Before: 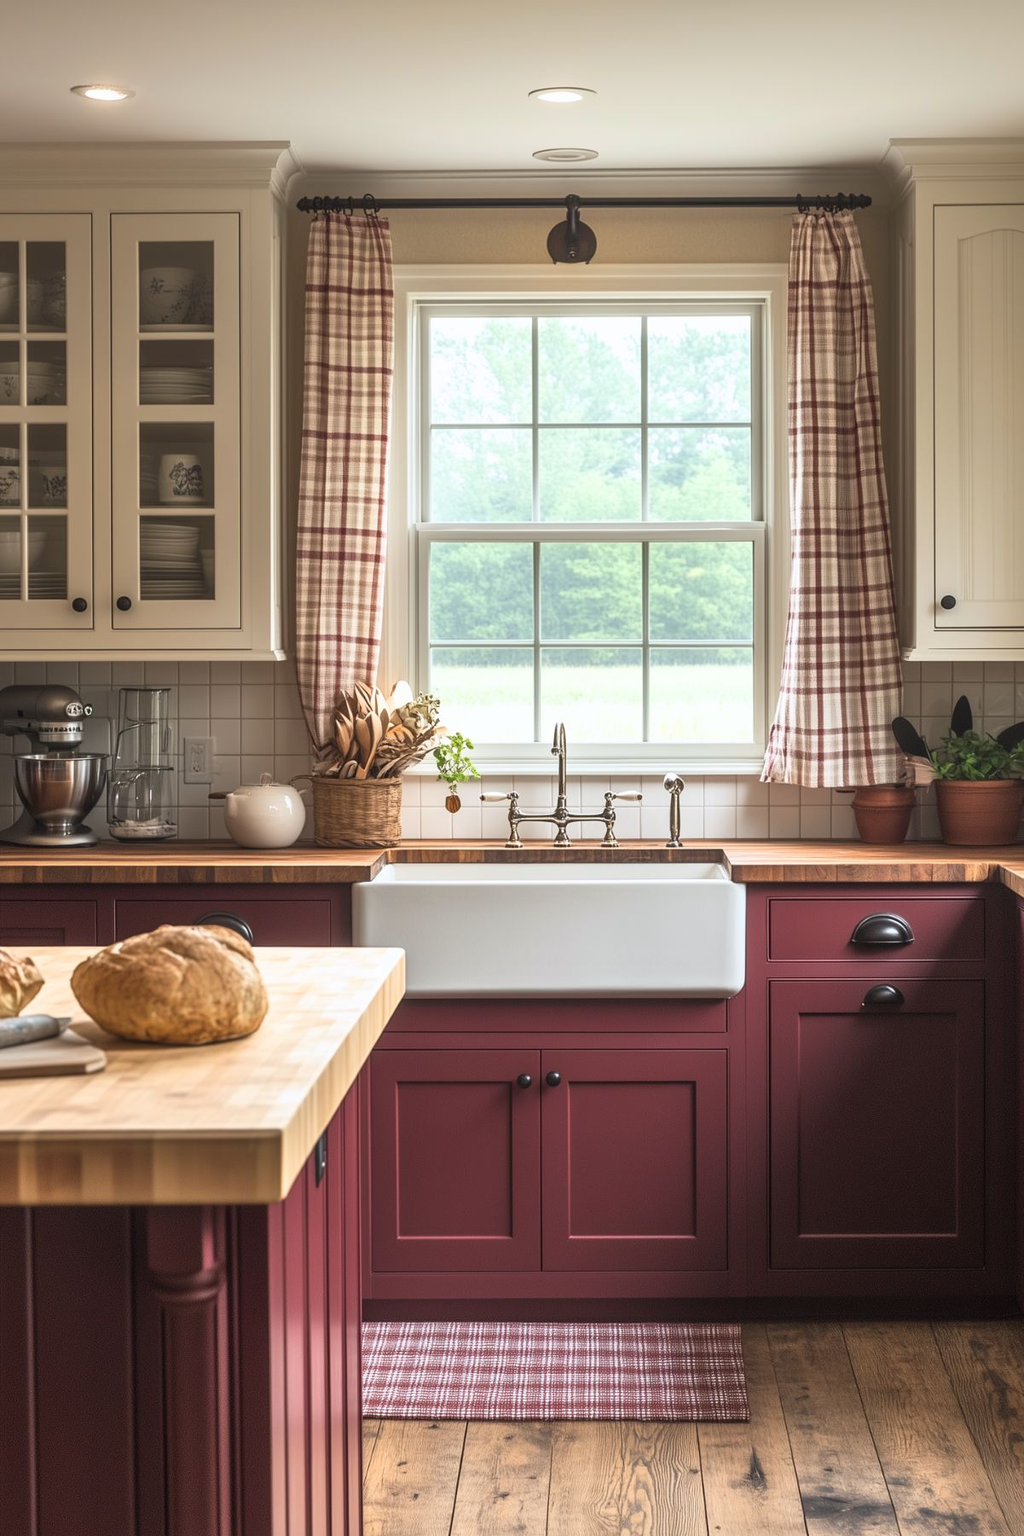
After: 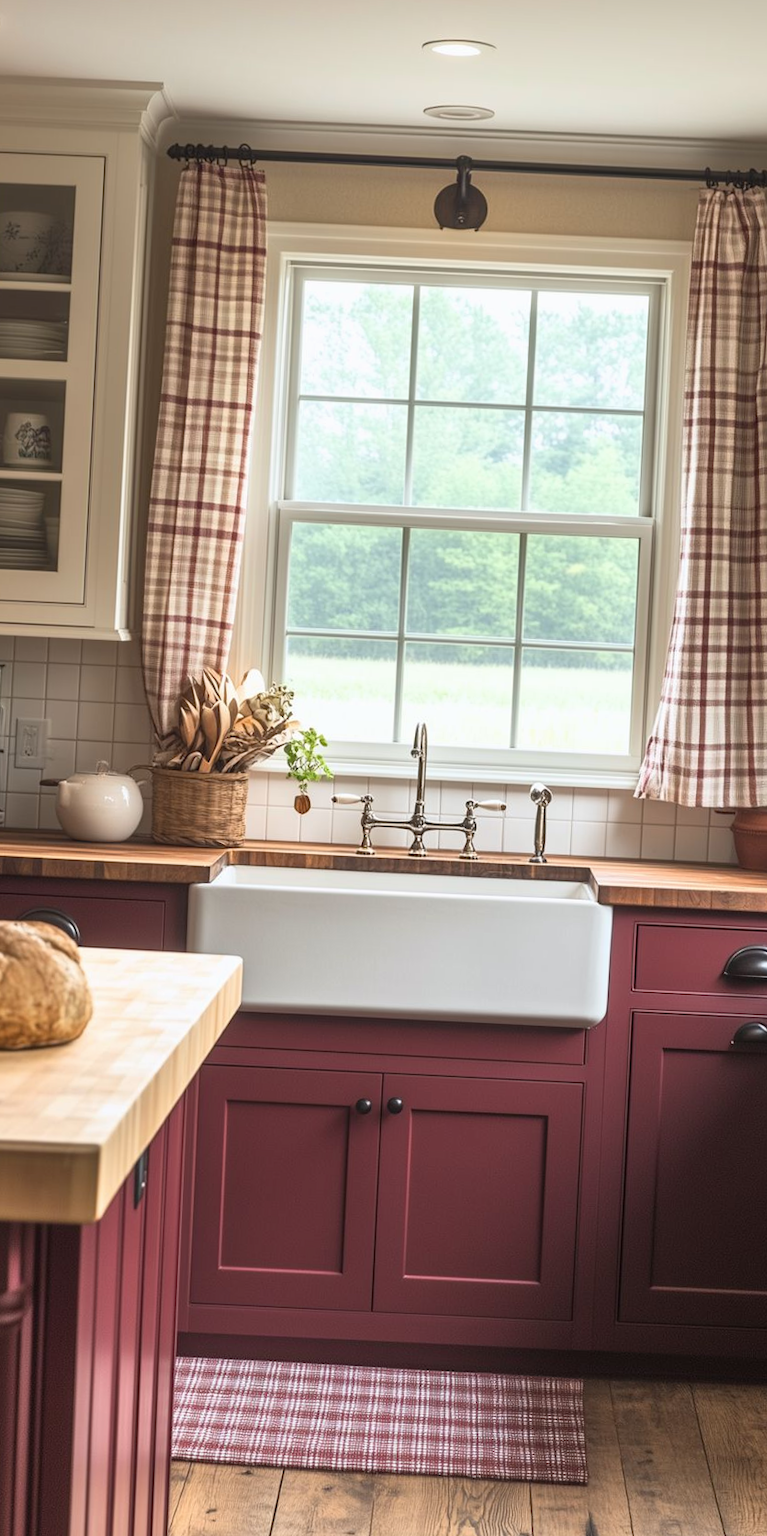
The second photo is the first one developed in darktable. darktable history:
exposure: exposure -0.026 EV, compensate highlight preservation false
crop and rotate: angle -2.92°, left 14.219%, top 0.03%, right 10.925%, bottom 0.038%
